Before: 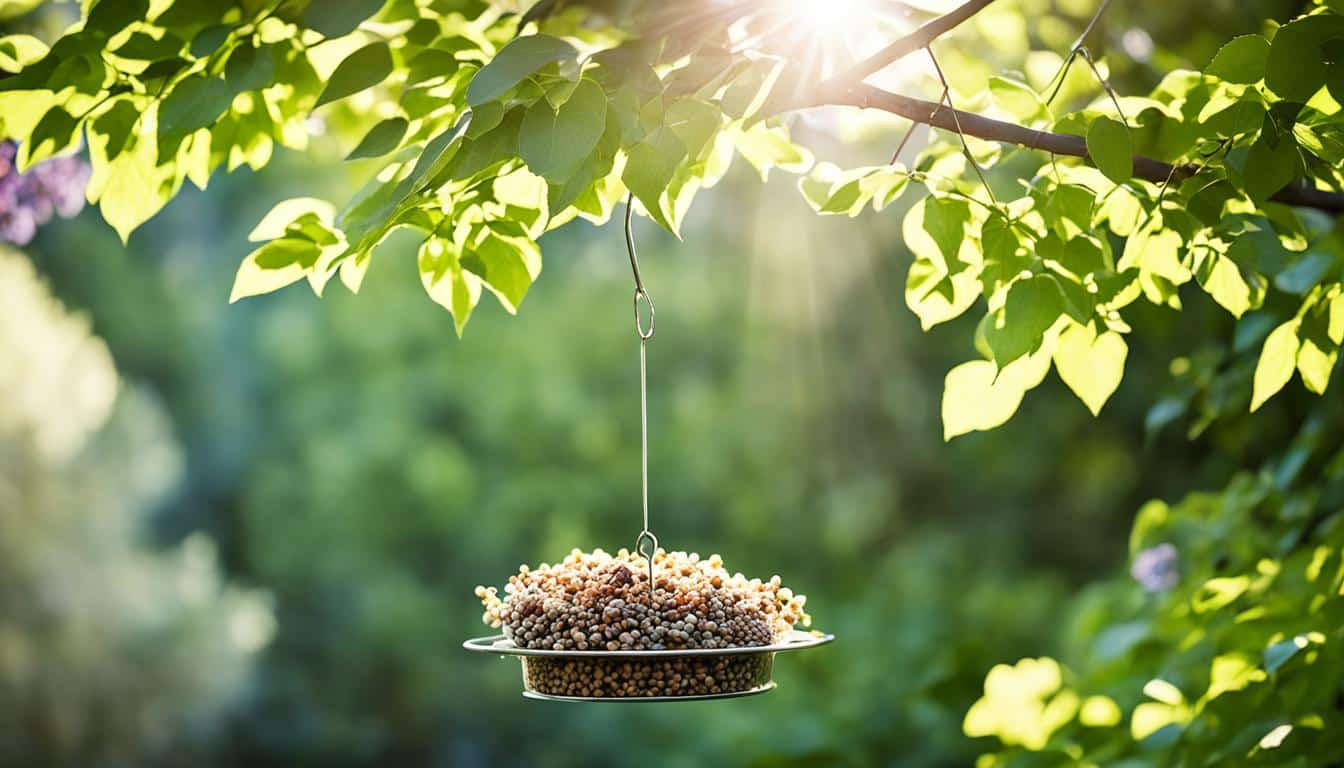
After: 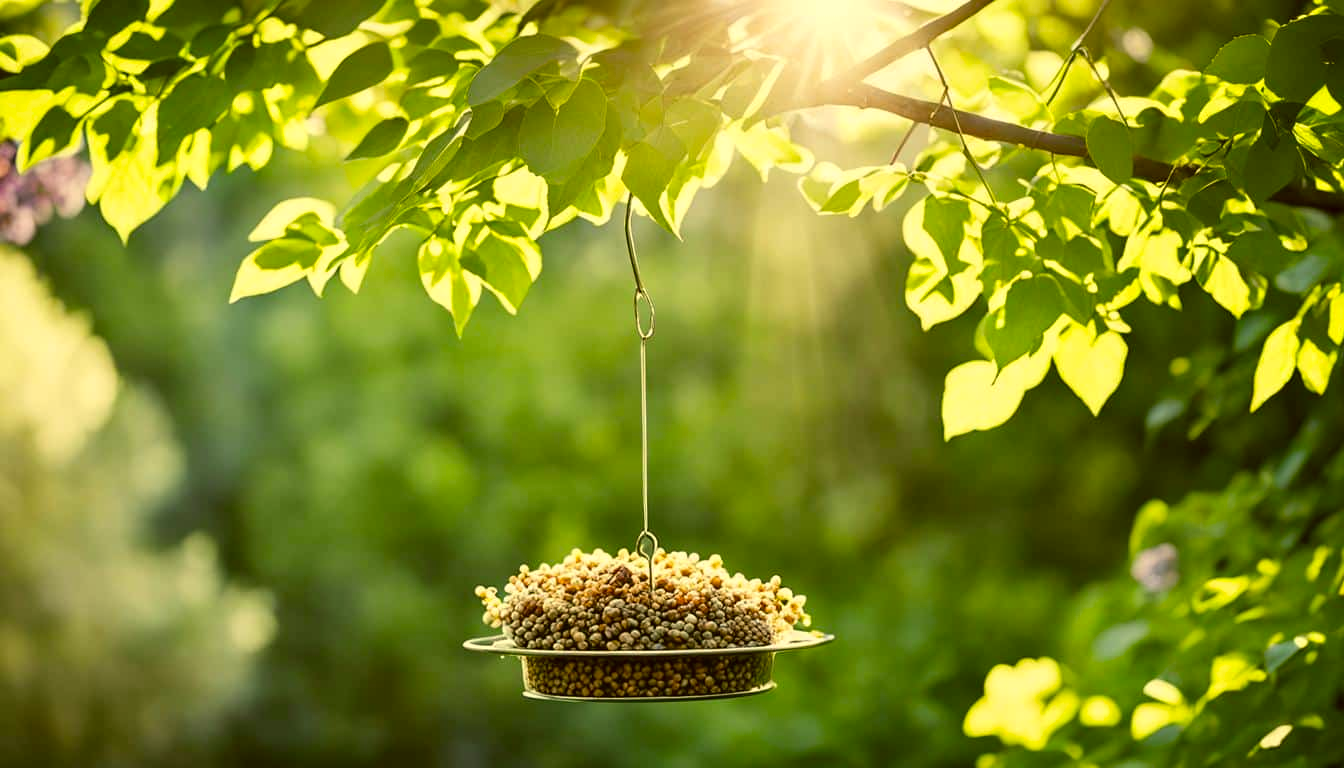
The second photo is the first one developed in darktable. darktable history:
color correction: highlights a* 0.179, highlights b* 28.76, shadows a* -0.19, shadows b* 21.76
